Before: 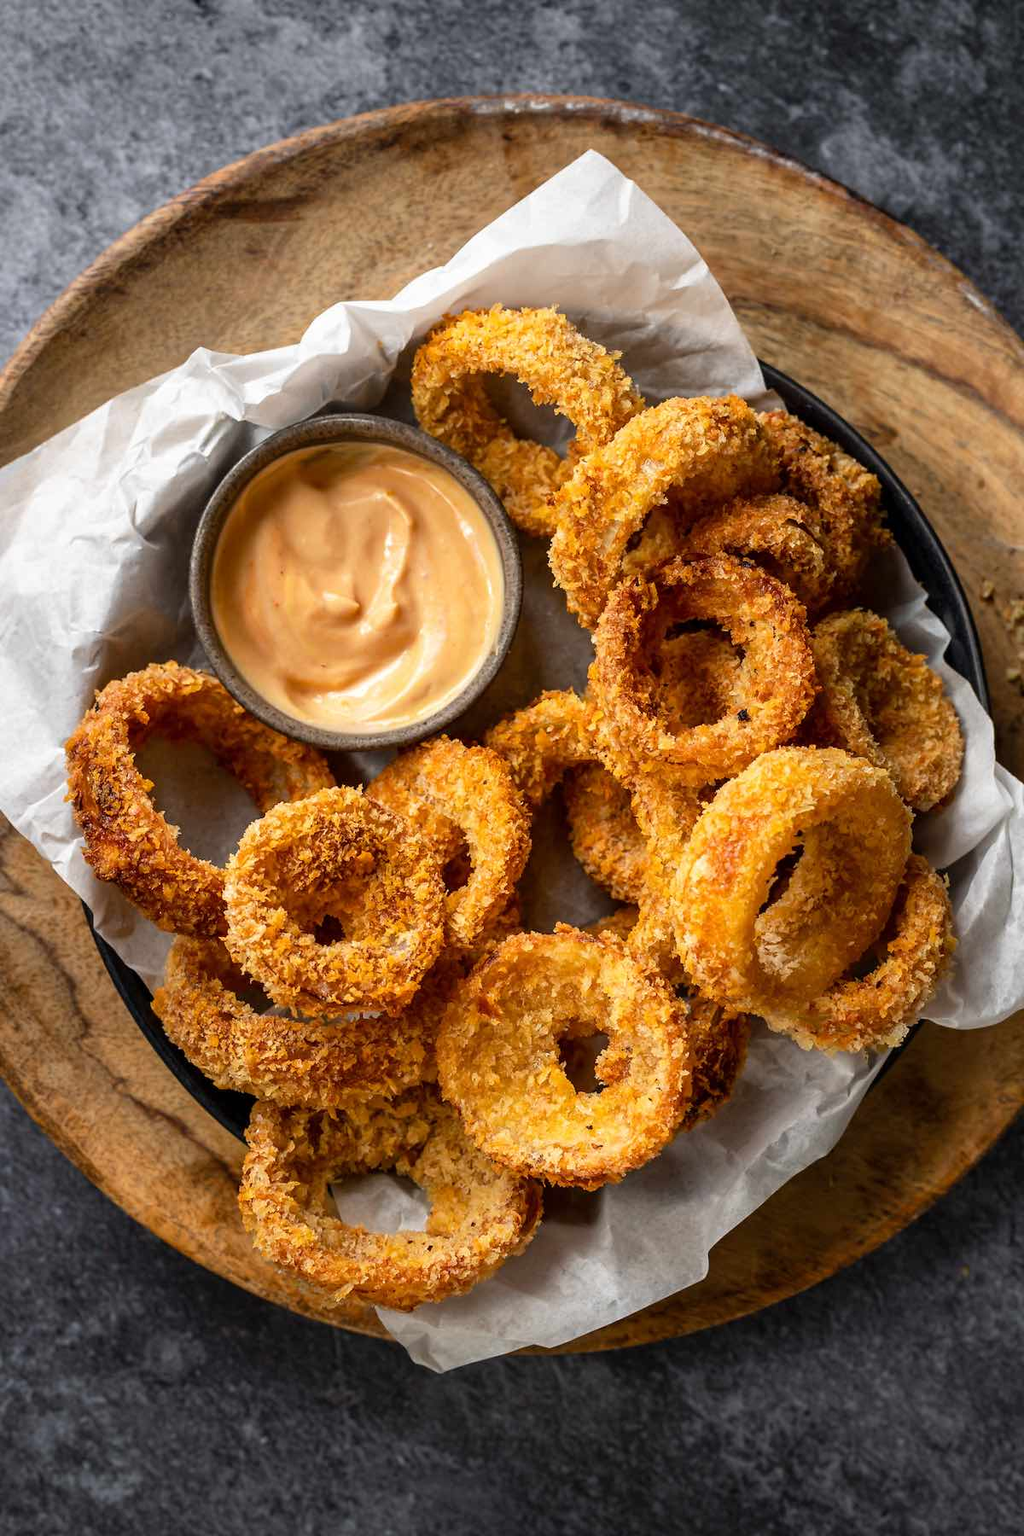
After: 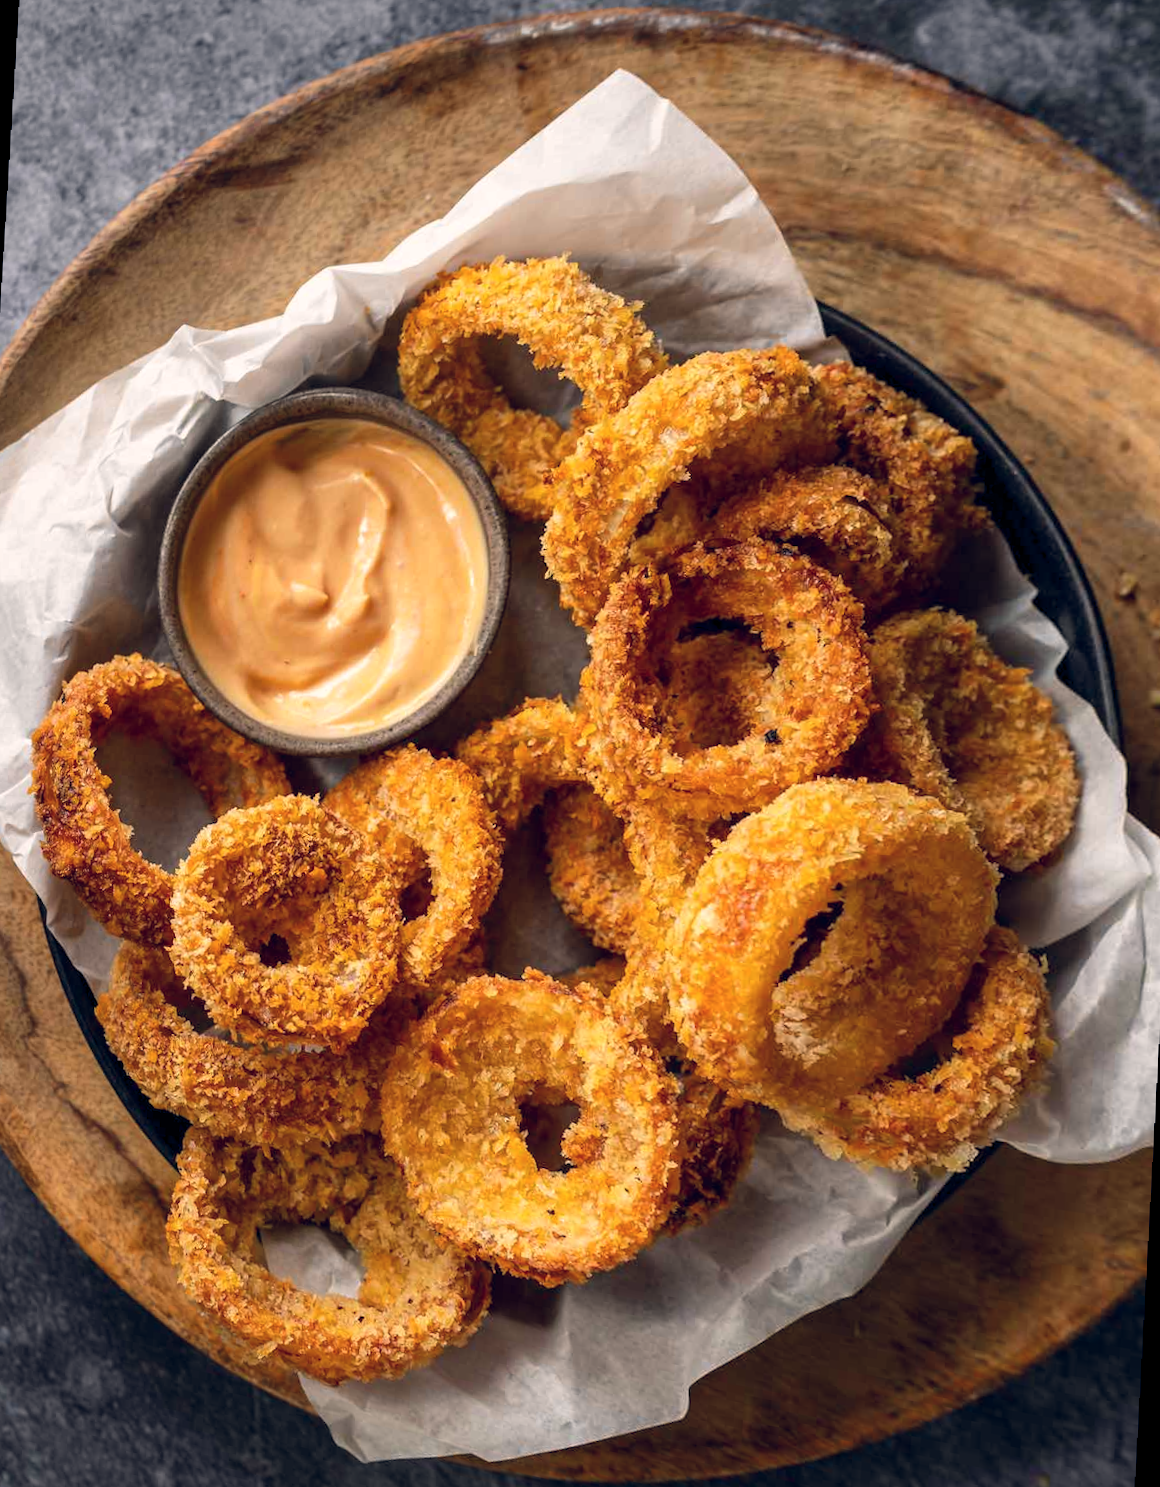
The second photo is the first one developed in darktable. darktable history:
color balance rgb: shadows lift › hue 87.51°, highlights gain › chroma 1.62%, highlights gain › hue 55.1°, global offset › chroma 0.1%, global offset › hue 253.66°, linear chroma grading › global chroma 0.5%
rotate and perspective: rotation 1.69°, lens shift (vertical) -0.023, lens shift (horizontal) -0.291, crop left 0.025, crop right 0.988, crop top 0.092, crop bottom 0.842
crop and rotate: angle -1.69°
